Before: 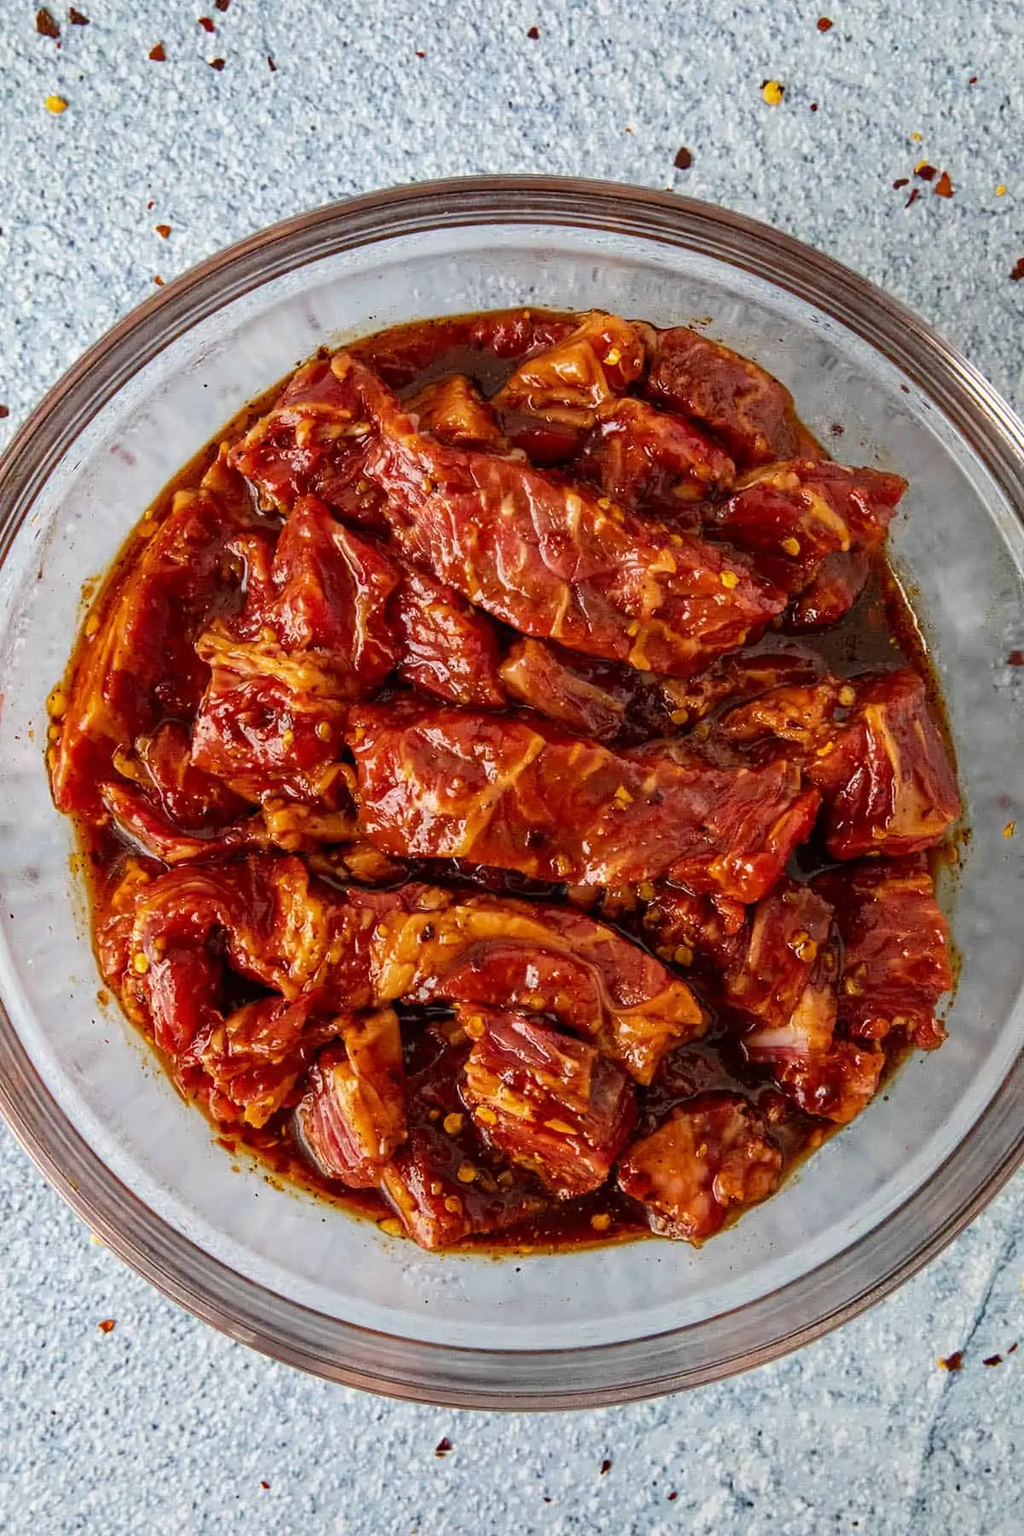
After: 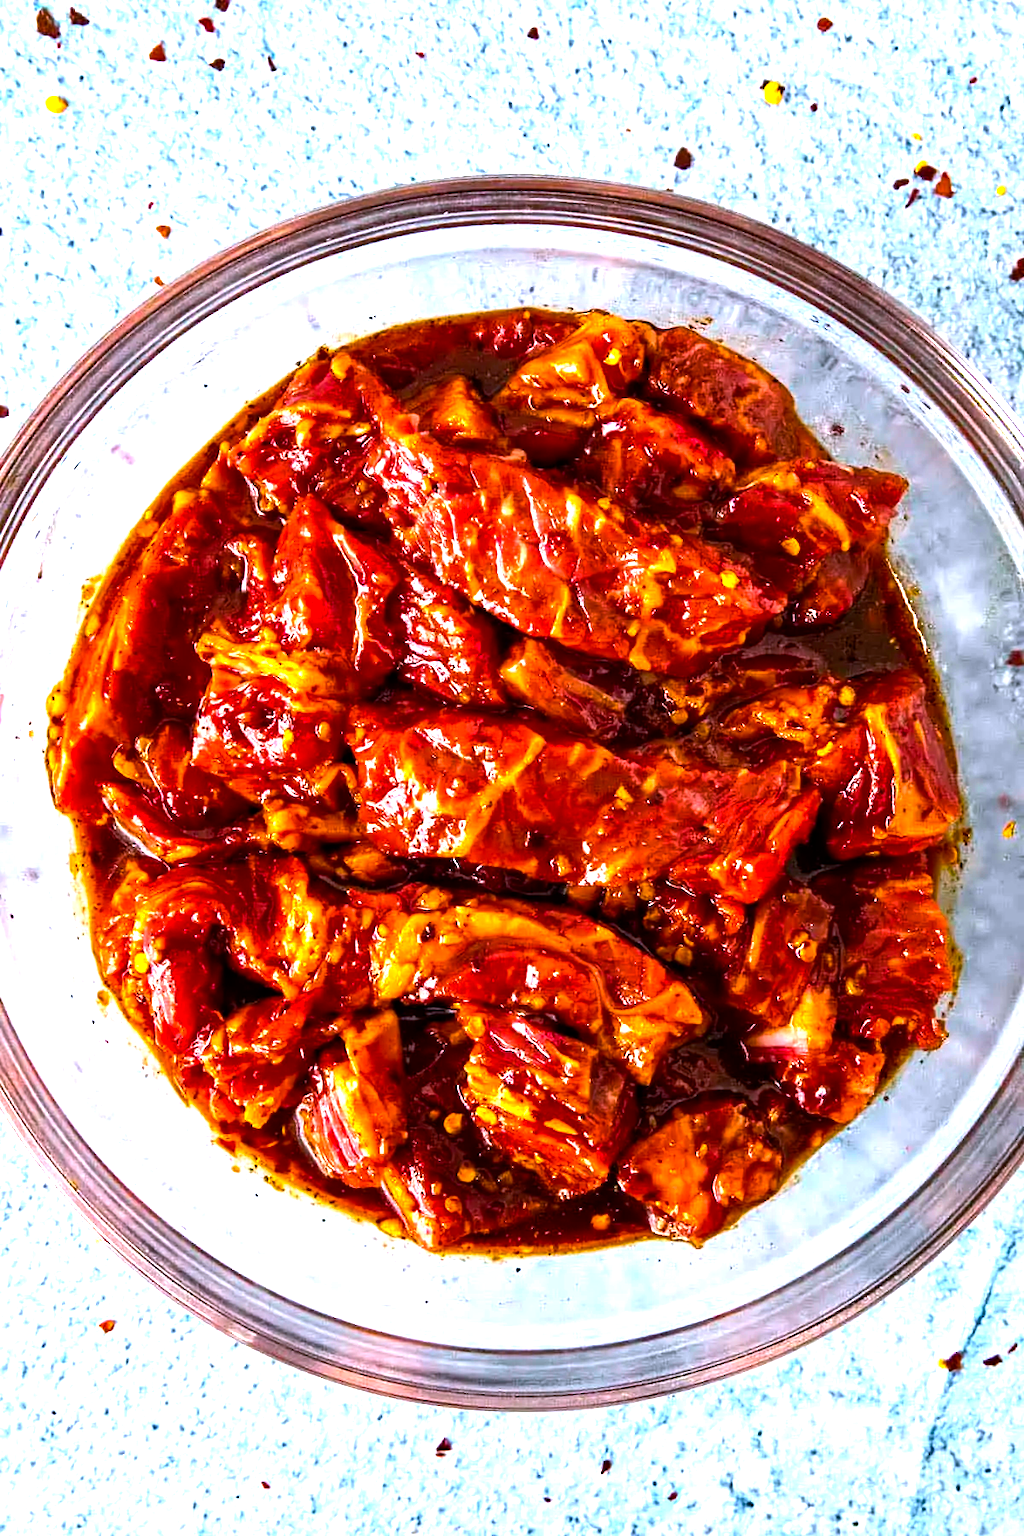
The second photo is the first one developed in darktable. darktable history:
color balance rgb: shadows lift › chroma 2.056%, shadows lift › hue 217.99°, highlights gain › chroma 0.563%, highlights gain › hue 54.99°, perceptual saturation grading › global saturation 25.768%, perceptual brilliance grading › highlights 47.707%, perceptual brilliance grading › mid-tones 22.086%, perceptual brilliance grading › shadows -6.118%, global vibrance 20%
exposure: compensate highlight preservation false
color calibration: illuminant as shot in camera, x 0.37, y 0.382, temperature 4316.47 K
